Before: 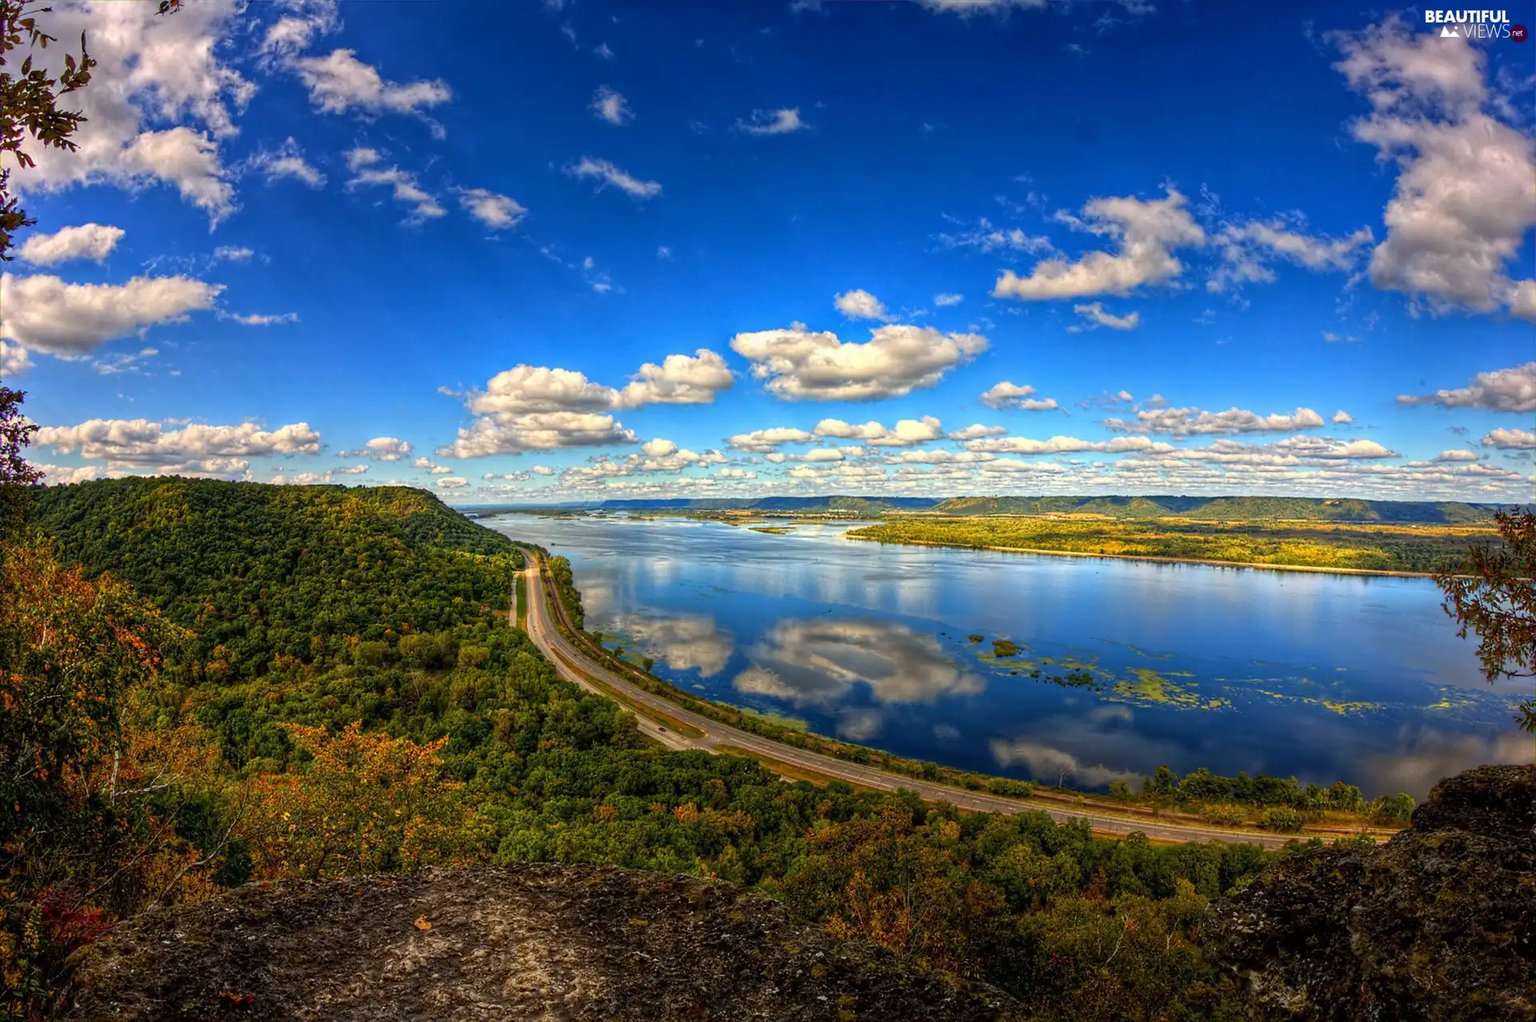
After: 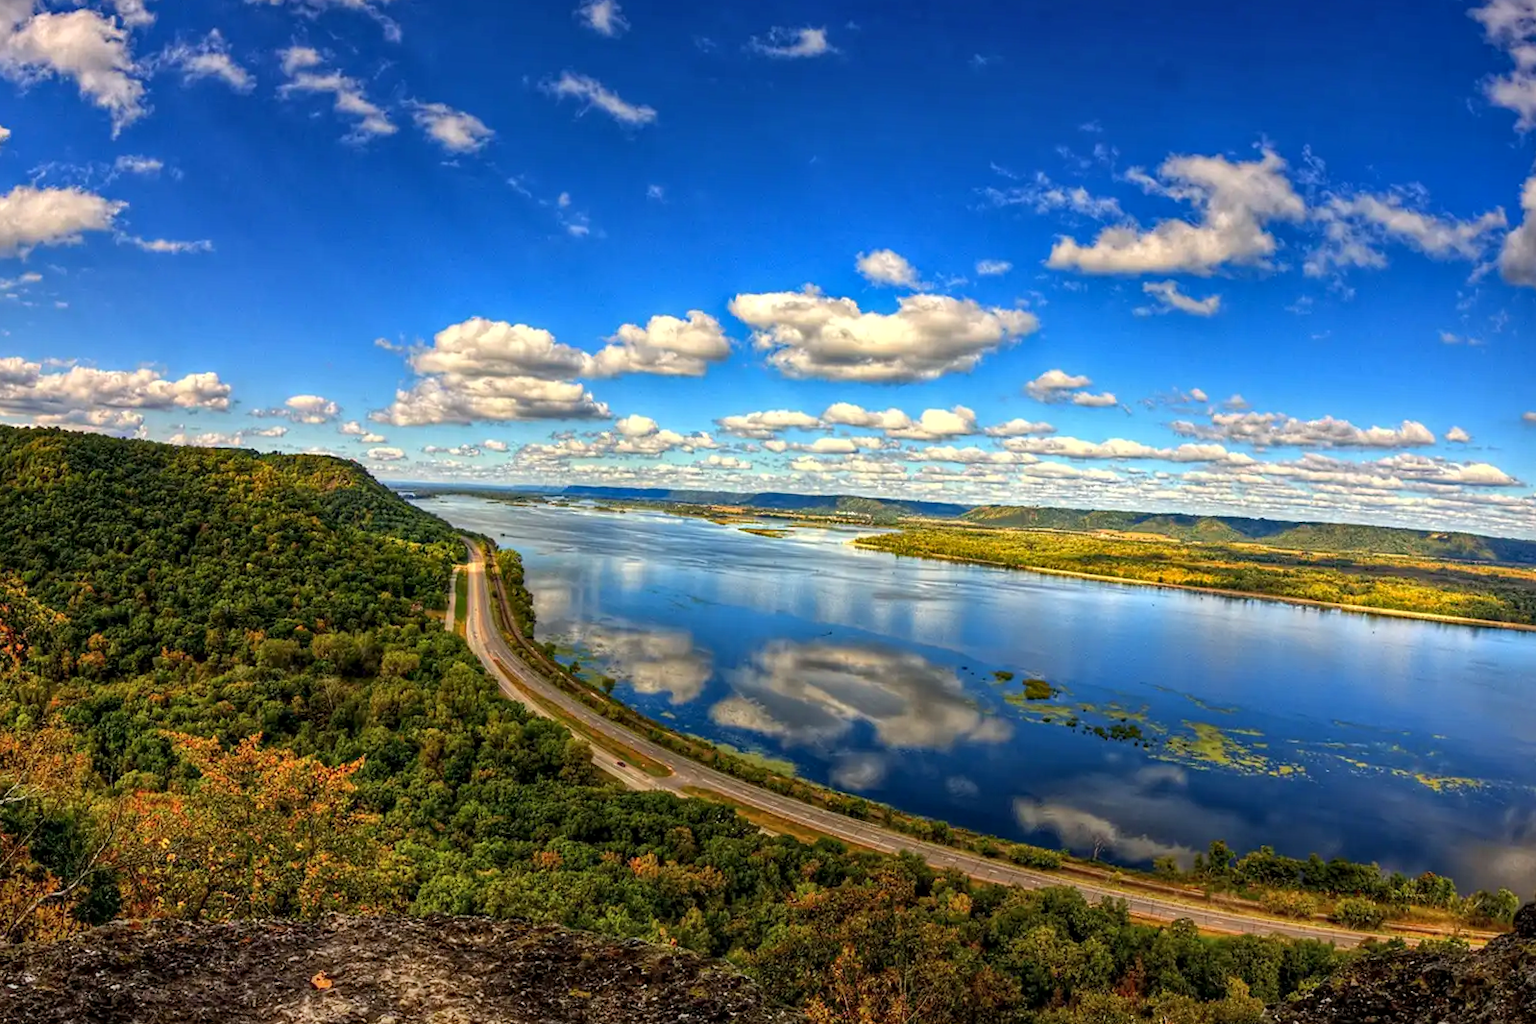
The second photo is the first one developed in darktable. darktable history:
crop and rotate: angle -3.17°, left 5.281%, top 5.212%, right 4.625%, bottom 4.468%
tone equalizer: edges refinement/feathering 500, mask exposure compensation -1.57 EV, preserve details no
contrast equalizer: octaves 7, y [[0.524 ×6], [0.512 ×6], [0.379 ×6], [0 ×6], [0 ×6]]
shadows and highlights: radius 263.07, soften with gaussian
